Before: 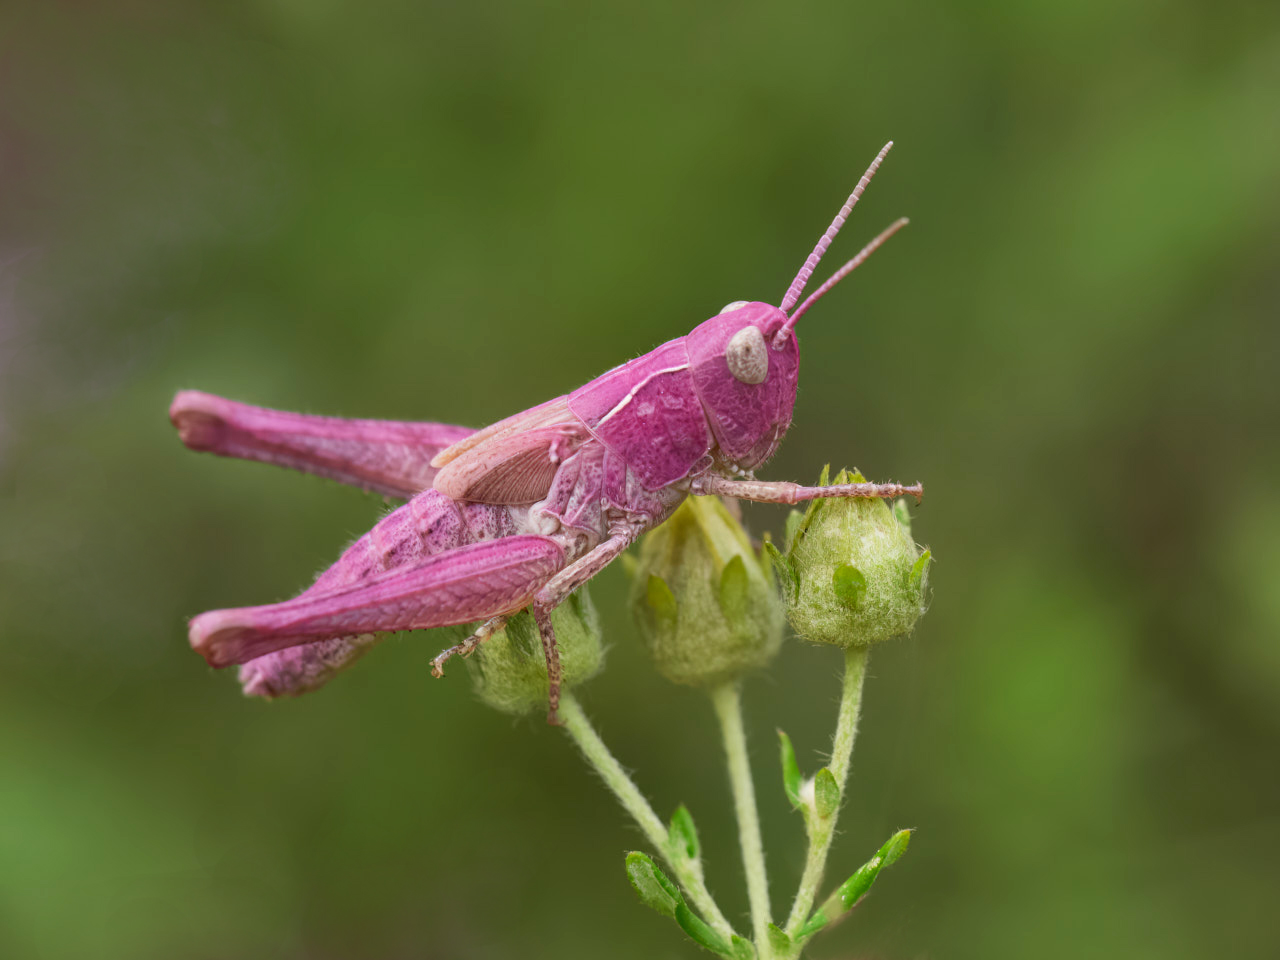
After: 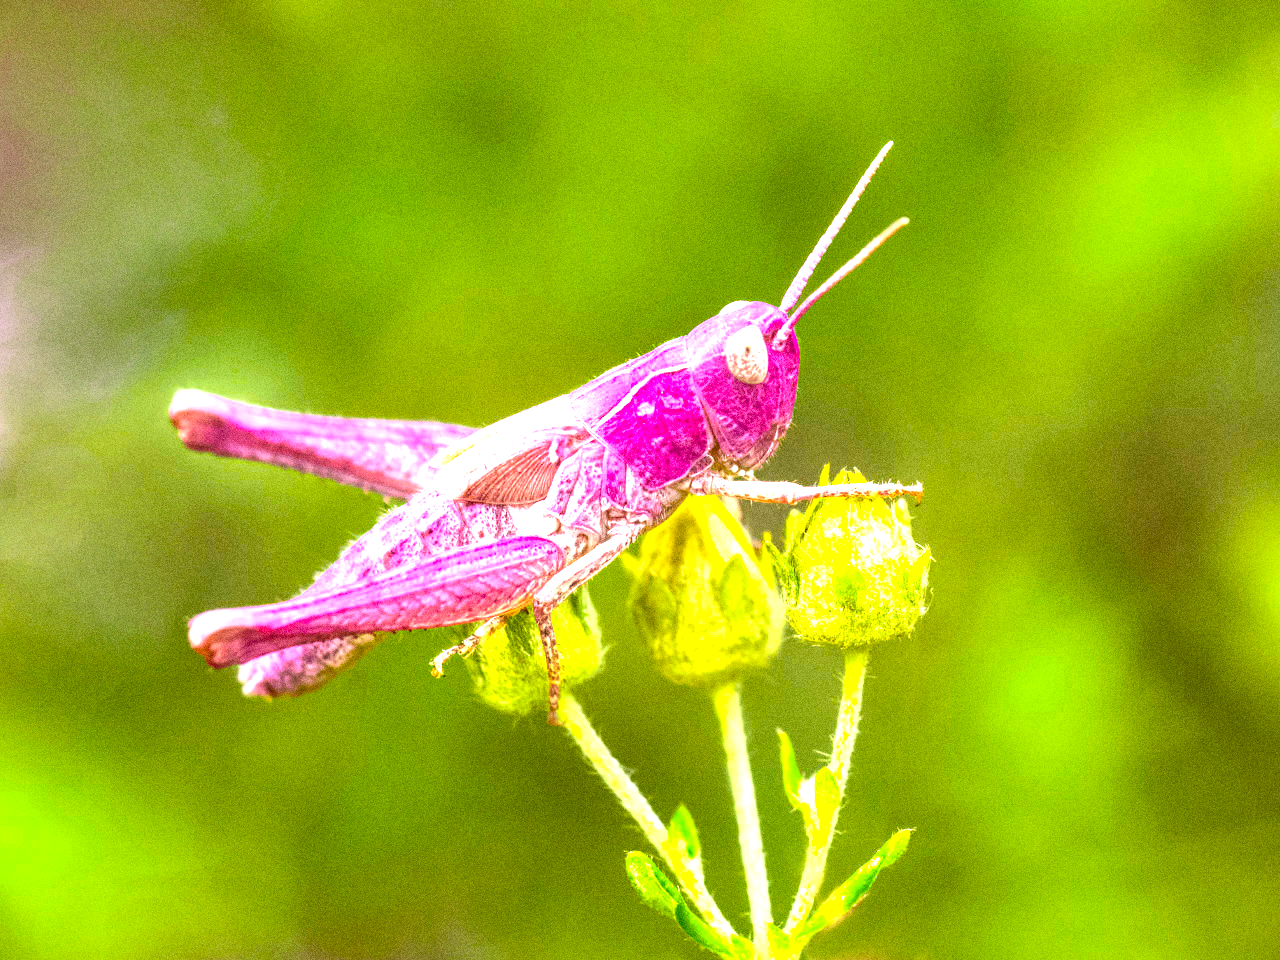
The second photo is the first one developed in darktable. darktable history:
color balance rgb: linear chroma grading › global chroma 9%, perceptual saturation grading › global saturation 36%, perceptual brilliance grading › global brilliance 15%, perceptual brilliance grading › shadows -35%, global vibrance 15%
grain: coarseness 0.09 ISO, strength 40%
exposure: black level correction 0, exposure 1.6 EV, compensate exposure bias true, compensate highlight preservation false
local contrast: on, module defaults
